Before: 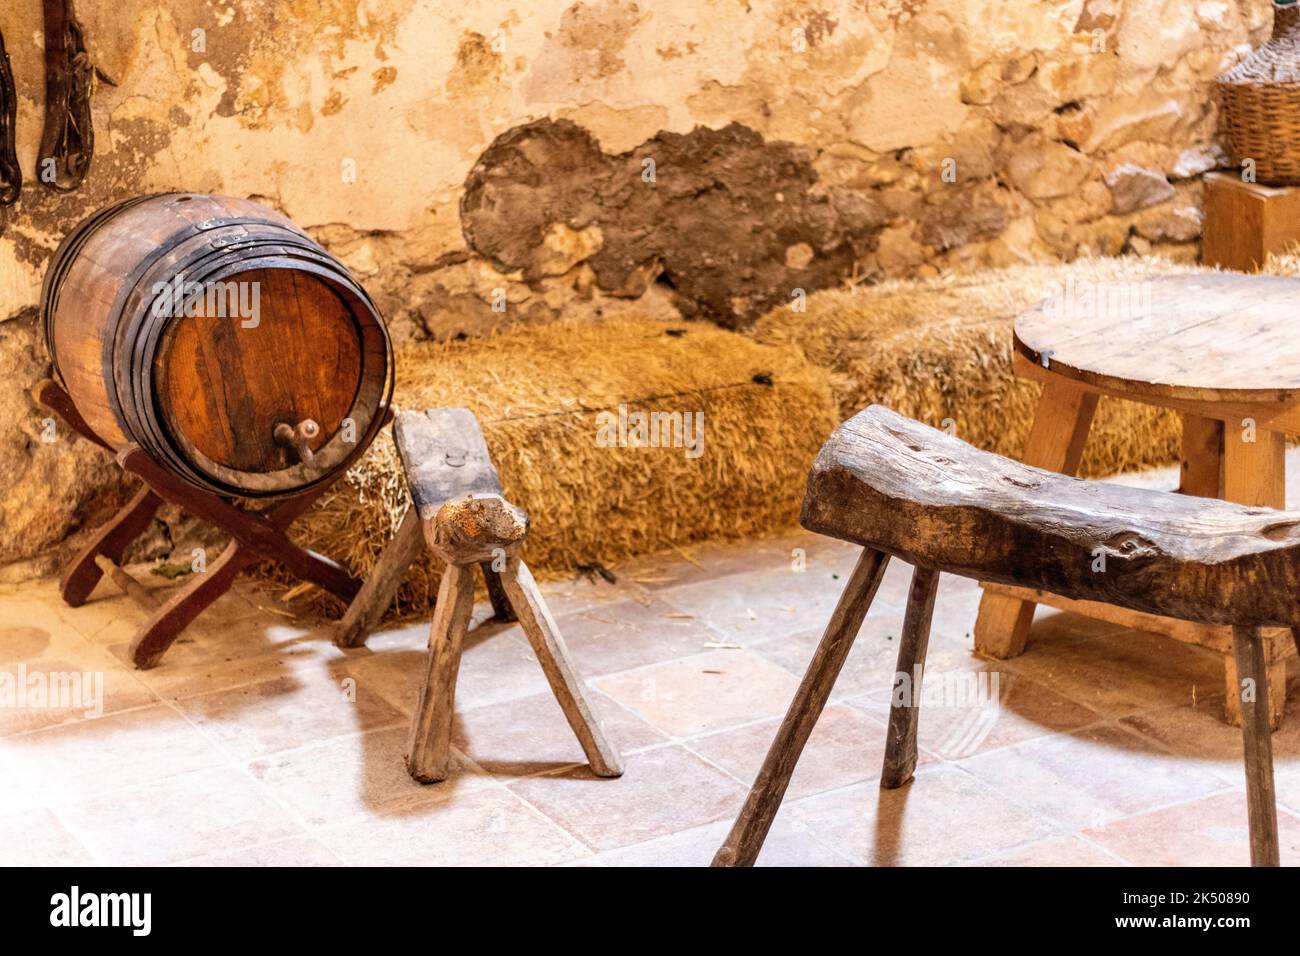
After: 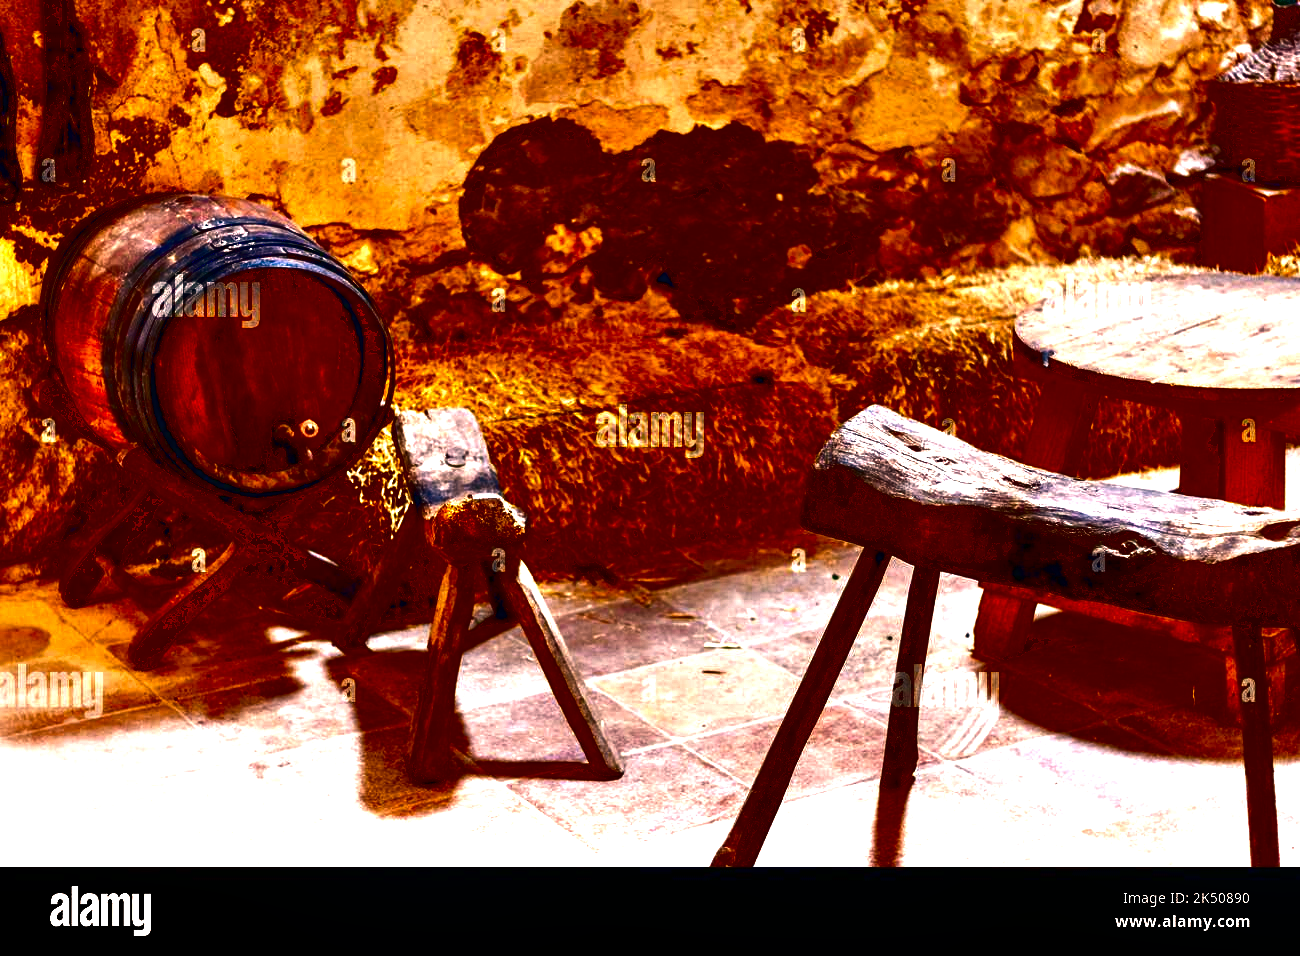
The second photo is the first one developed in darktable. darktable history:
color correction: highlights a* 17.88, highlights b* 18.79
rgb curve: curves: ch0 [(0, 0) (0.072, 0.166) (0.217, 0.293) (0.414, 0.42) (1, 1)], compensate middle gray true, preserve colors basic power
contrast equalizer: octaves 7, y [[0.627 ×6], [0.563 ×6], [0 ×6], [0 ×6], [0 ×6]]
contrast brightness saturation: brightness -1, saturation 1
